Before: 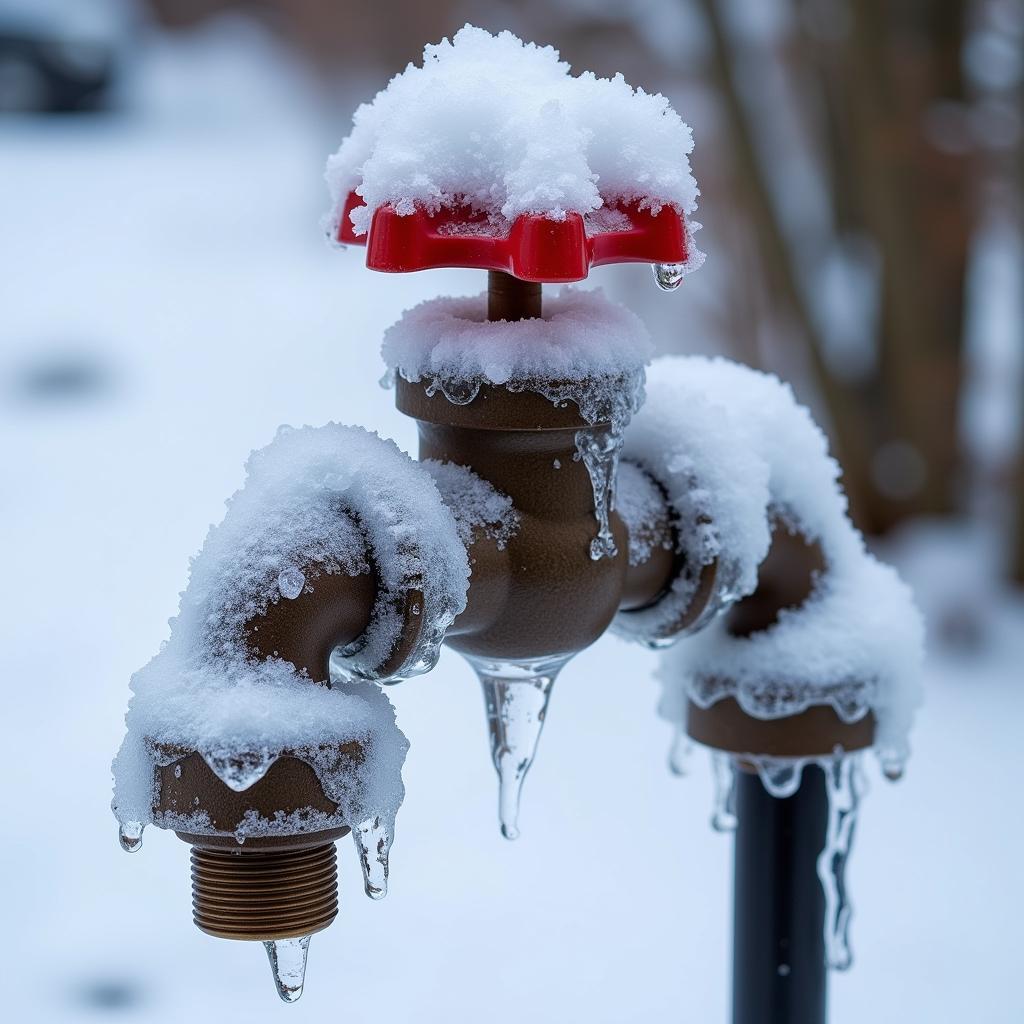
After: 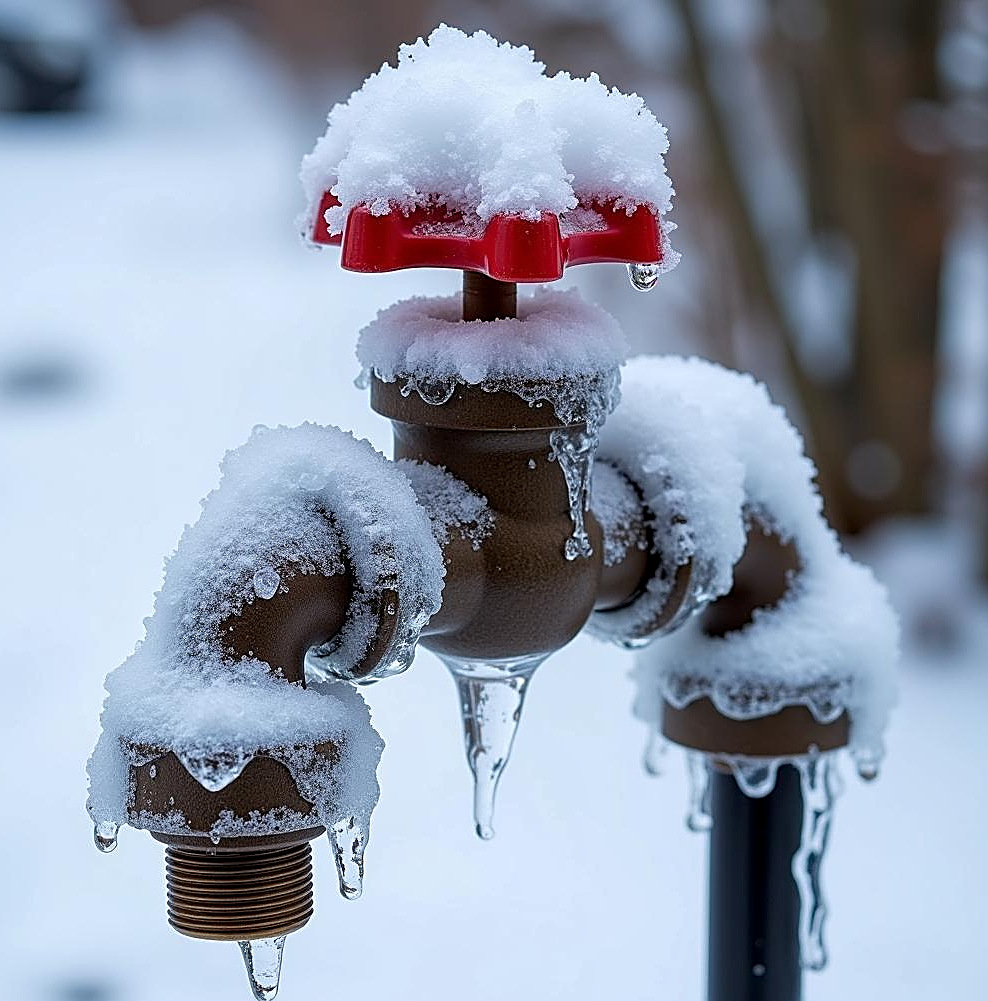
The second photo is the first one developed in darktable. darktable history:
crop and rotate: left 2.499%, right 1.014%, bottom 2.23%
local contrast: highlights 101%, shadows 100%, detail 120%, midtone range 0.2
base curve: preserve colors none
sharpen: amount 0.753
